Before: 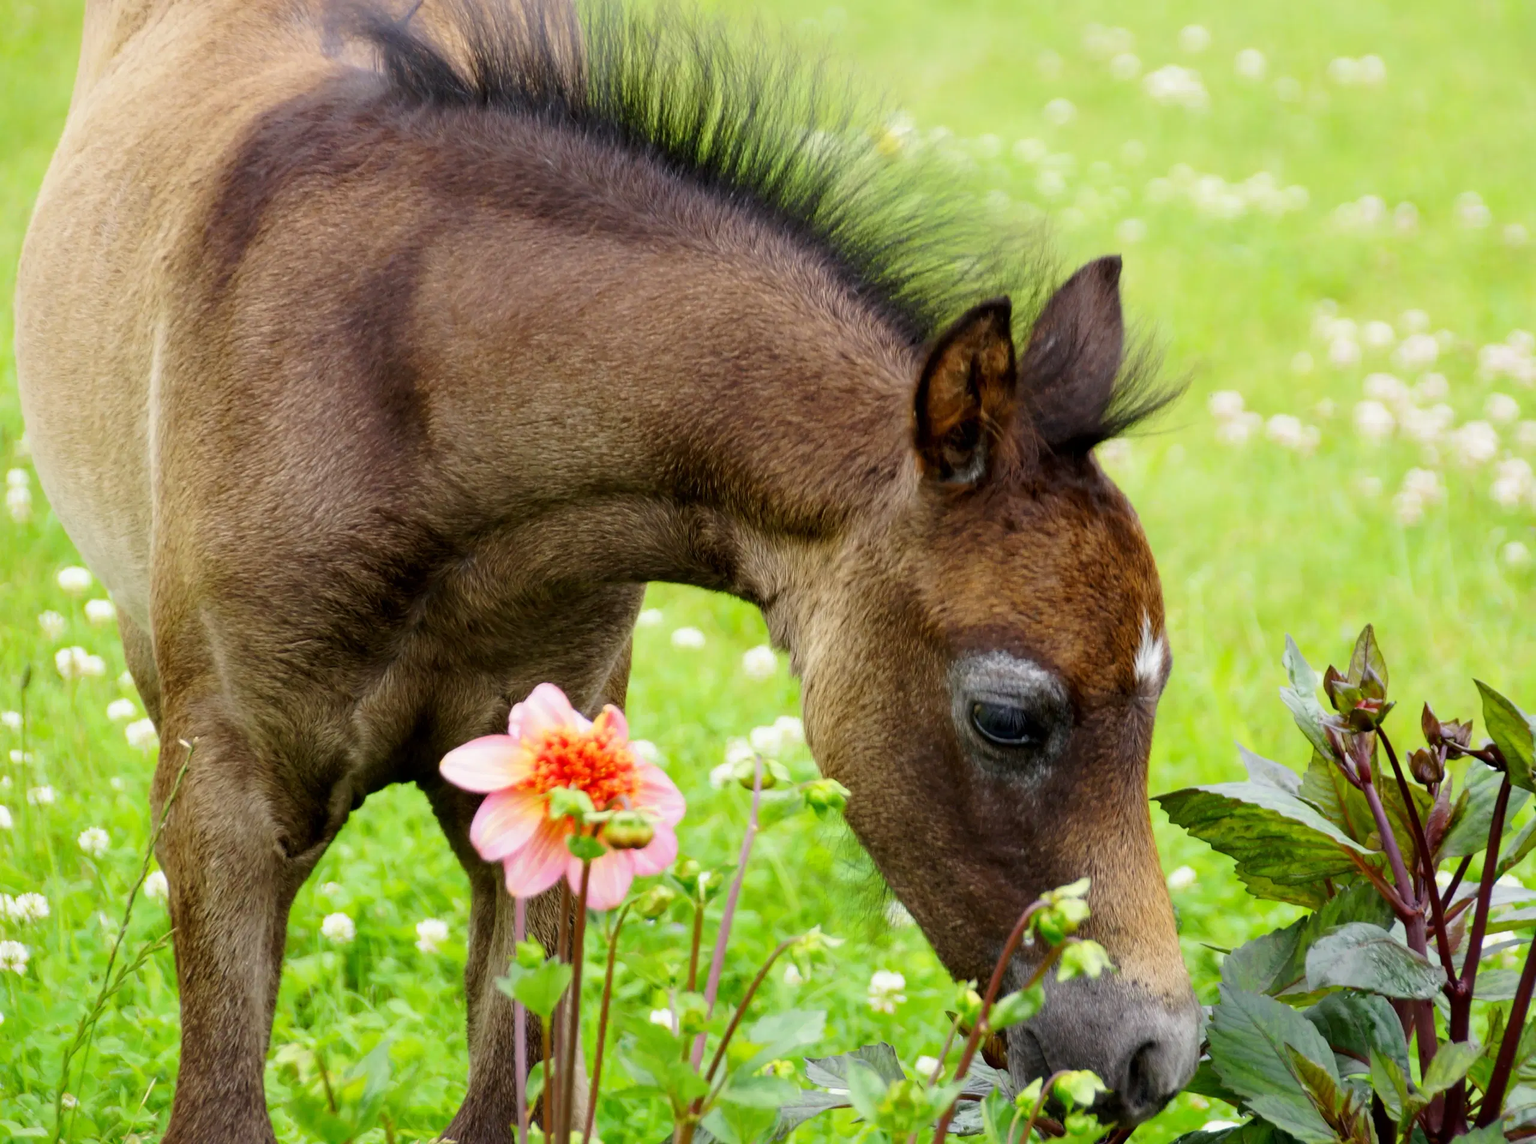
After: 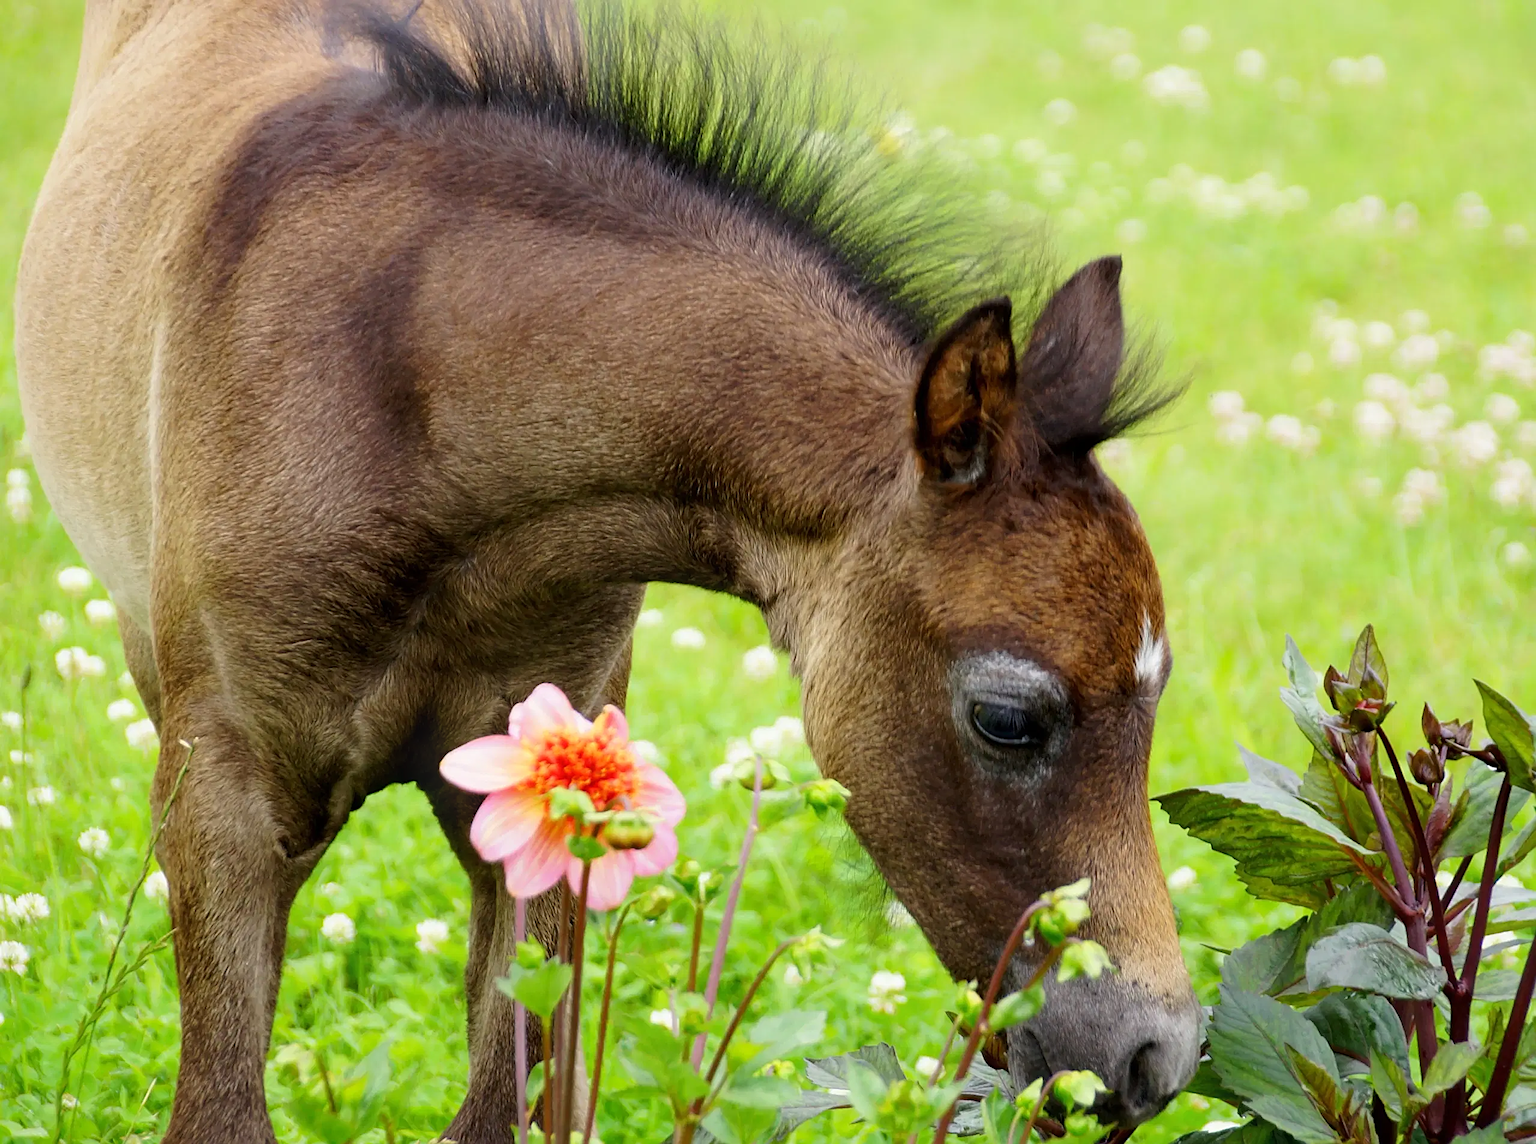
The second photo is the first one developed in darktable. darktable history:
bloom: size 13.65%, threshold 98.39%, strength 4.82%
sharpen: on, module defaults
